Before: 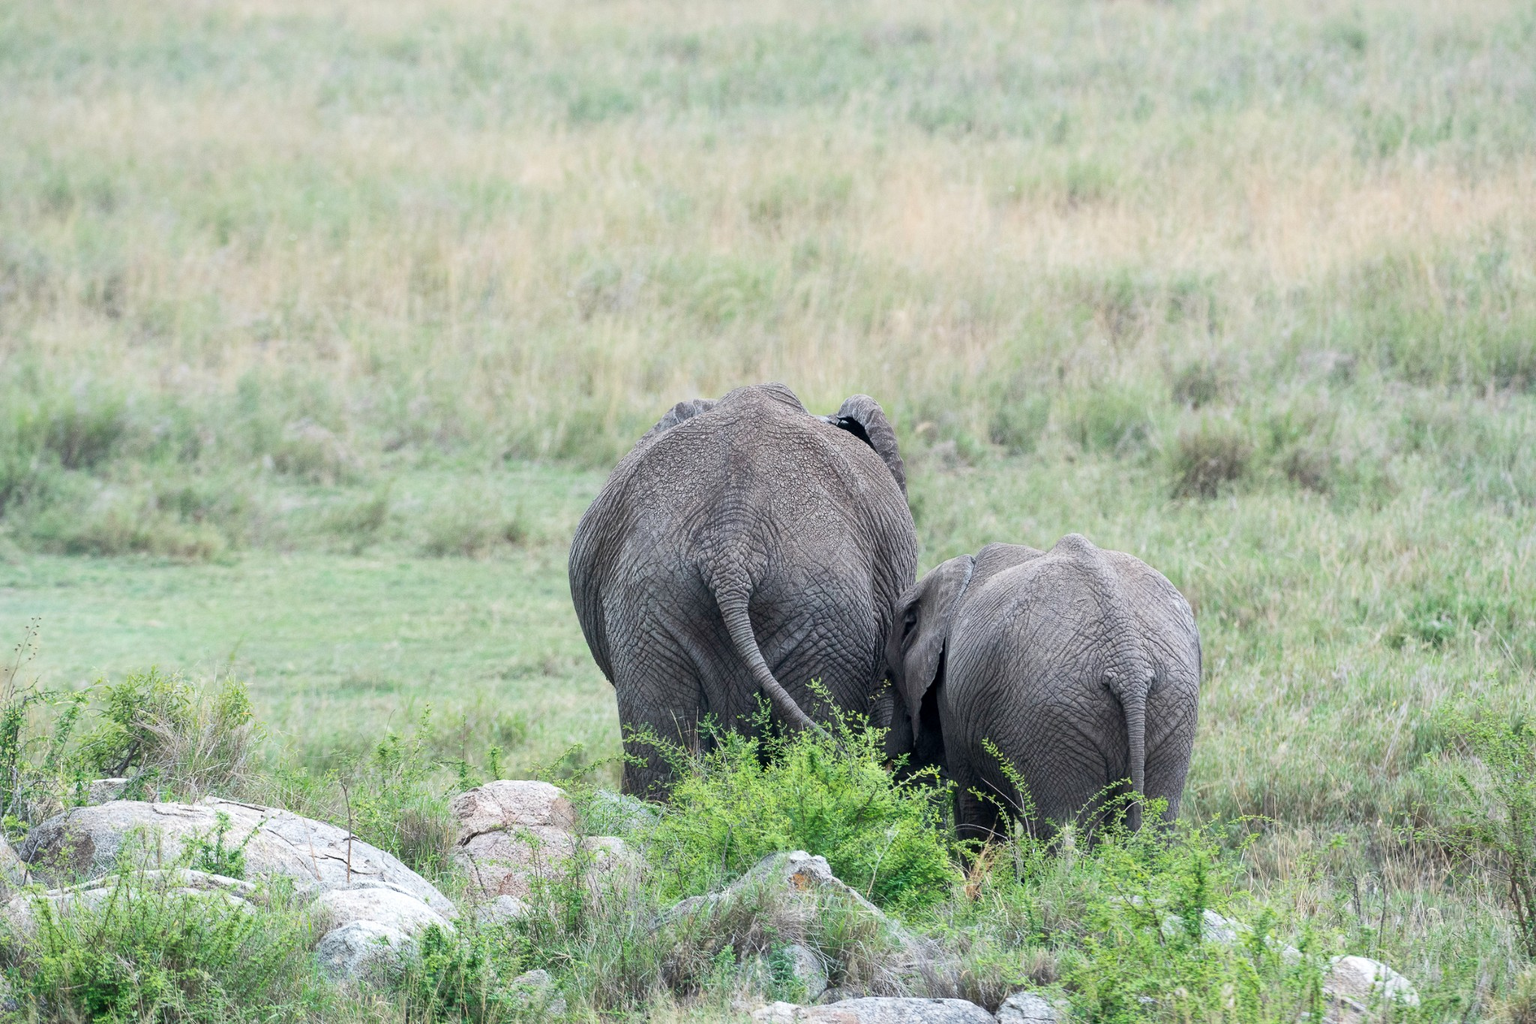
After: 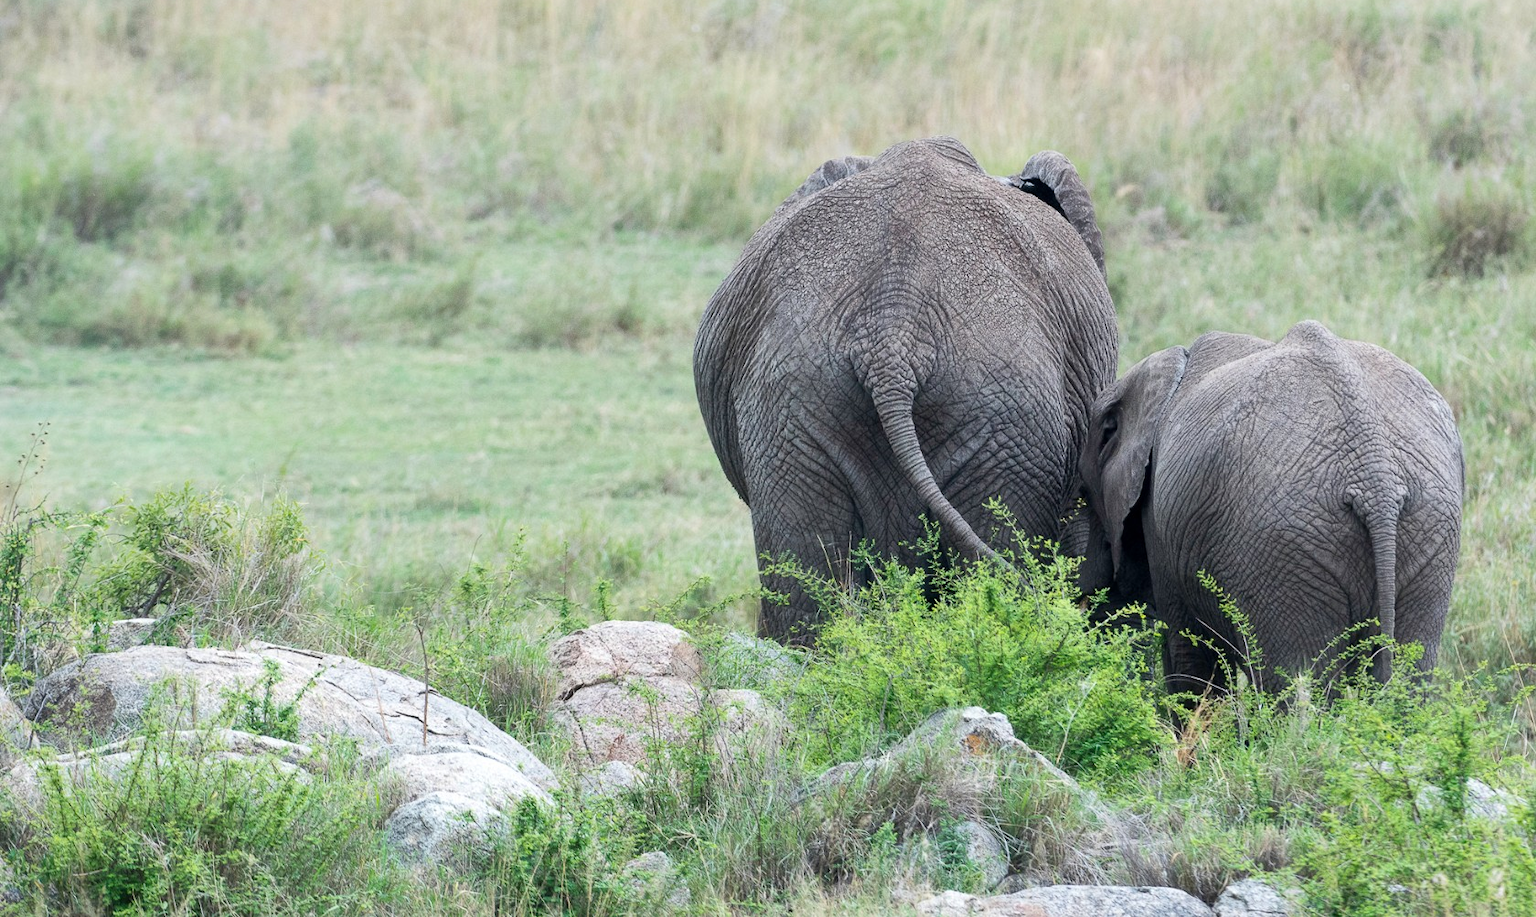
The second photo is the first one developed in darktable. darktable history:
crop: top 26.459%, right 17.937%
